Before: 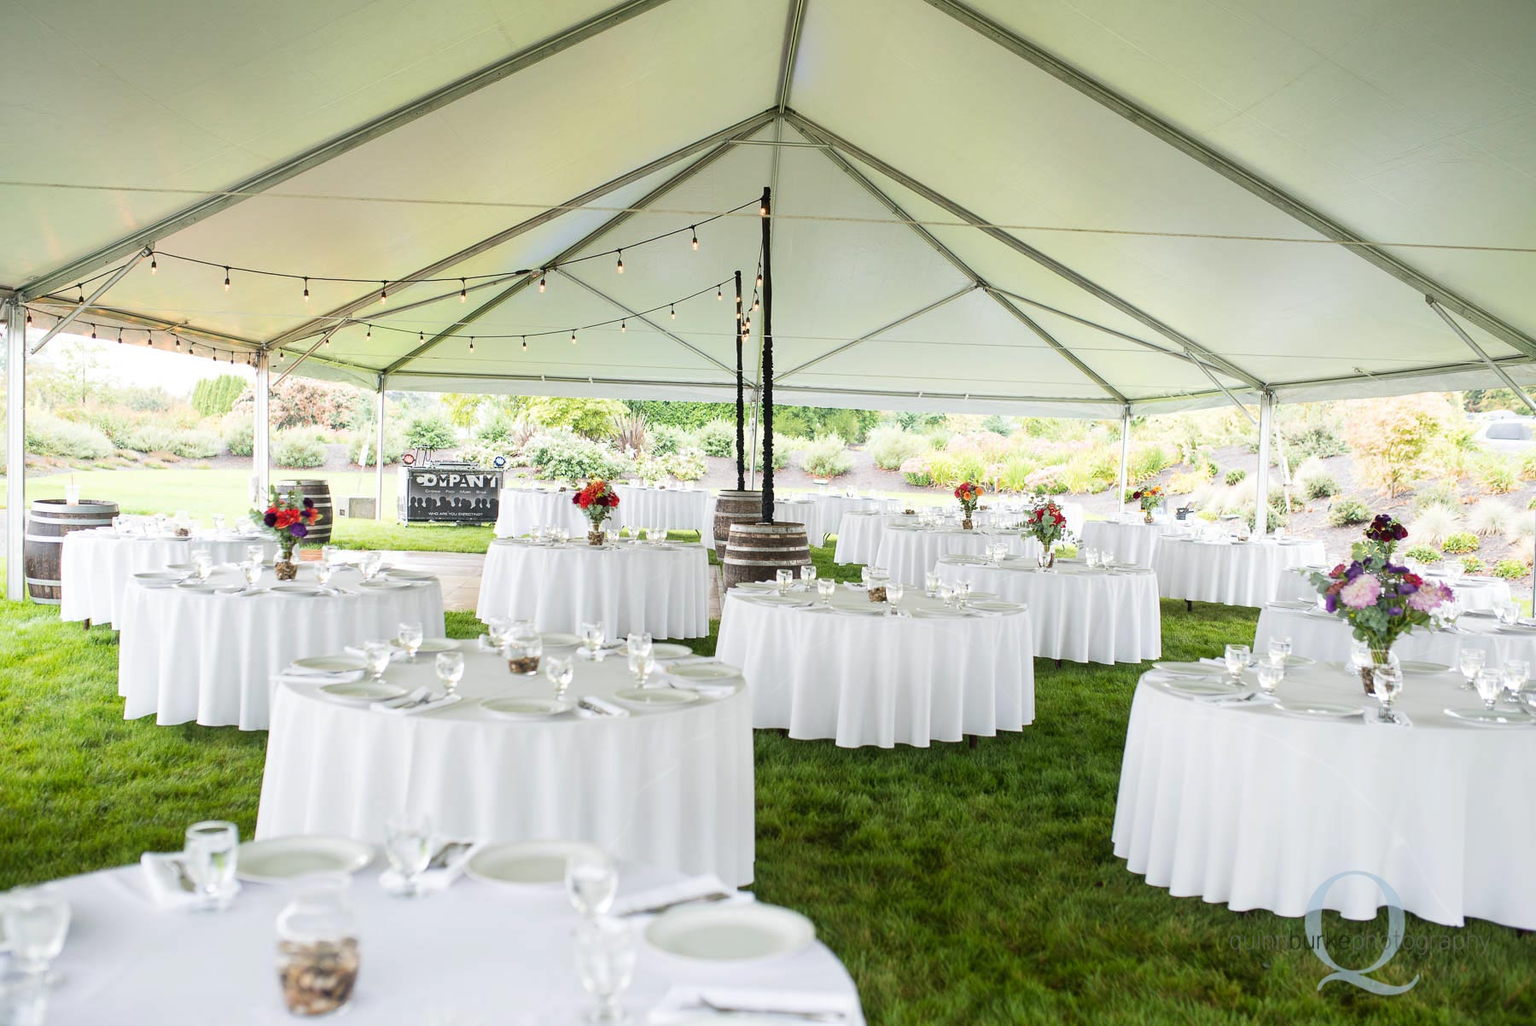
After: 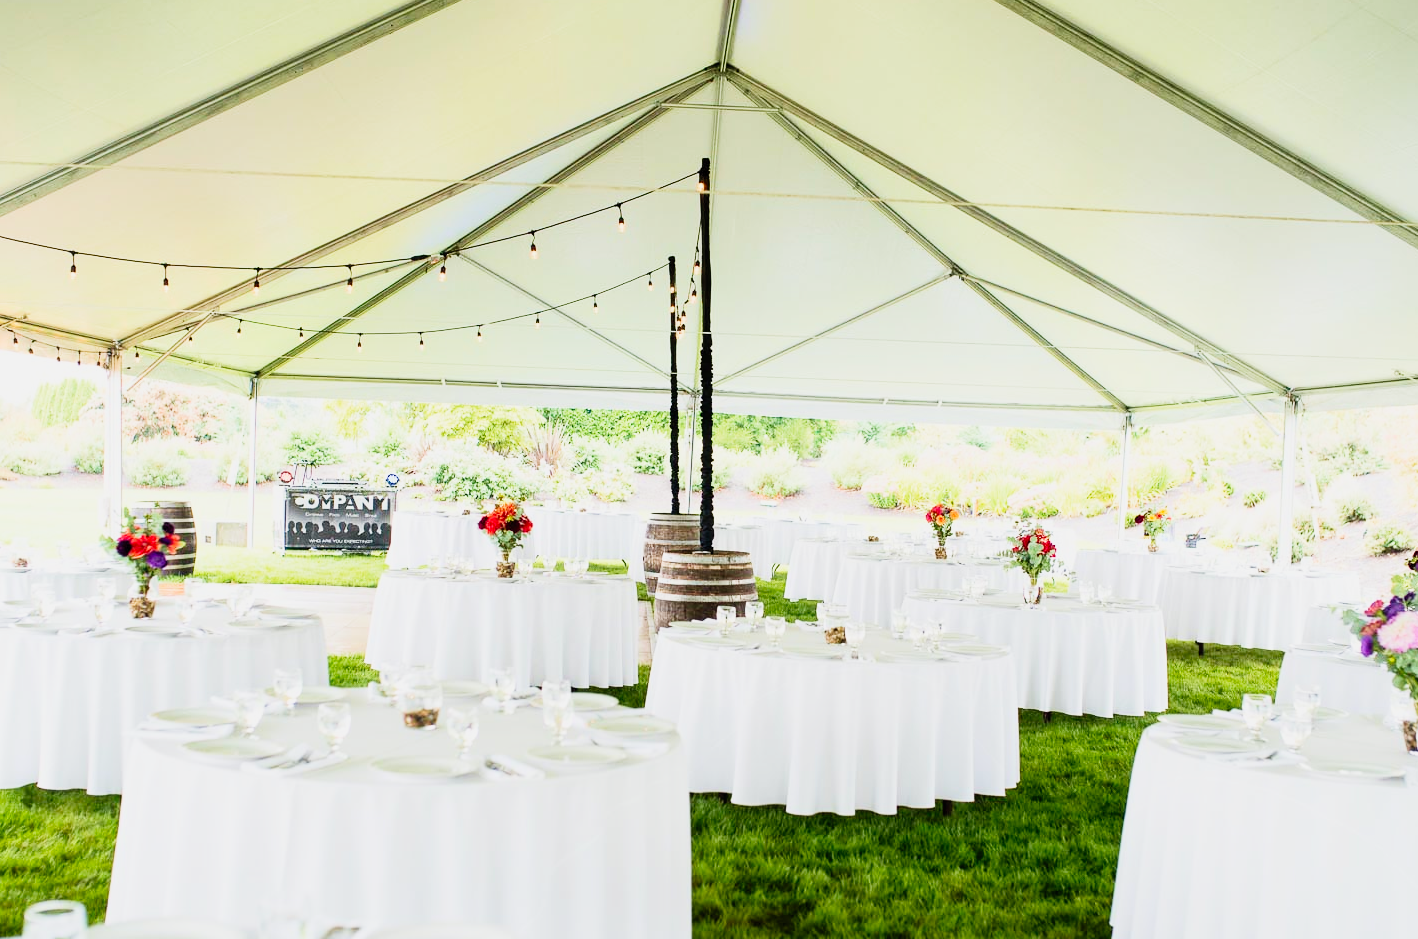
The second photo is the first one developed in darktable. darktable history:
filmic rgb: middle gray luminance 29%, black relative exposure -10.3 EV, white relative exposure 5.5 EV, threshold 6 EV, target black luminance 0%, hardness 3.95, latitude 2.04%, contrast 1.132, highlights saturation mix 5%, shadows ↔ highlights balance 15.11%, preserve chrominance no, color science v3 (2019), use custom middle-gray values true, iterations of high-quality reconstruction 0, enable highlight reconstruction true
velvia: on, module defaults
crop and rotate: left 10.77%, top 5.1%, right 10.41%, bottom 16.76%
exposure: black level correction 0, exposure 1 EV, compensate exposure bias true, compensate highlight preservation false
white balance: emerald 1
contrast brightness saturation: contrast 0.2, brightness 0.16, saturation 0.22
